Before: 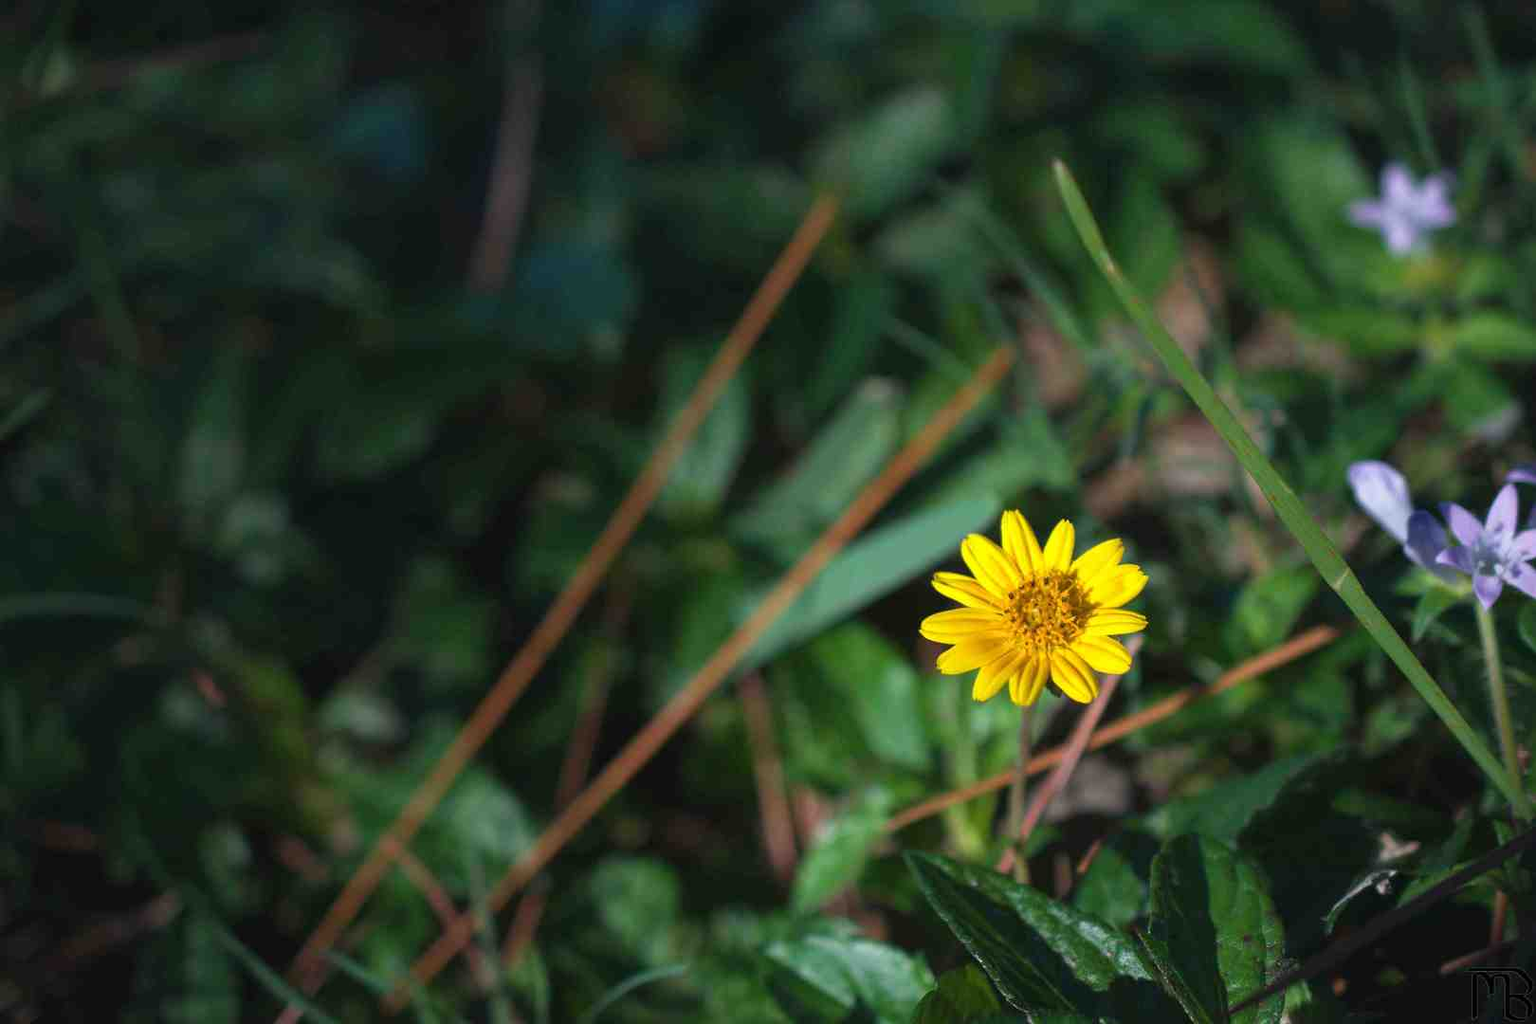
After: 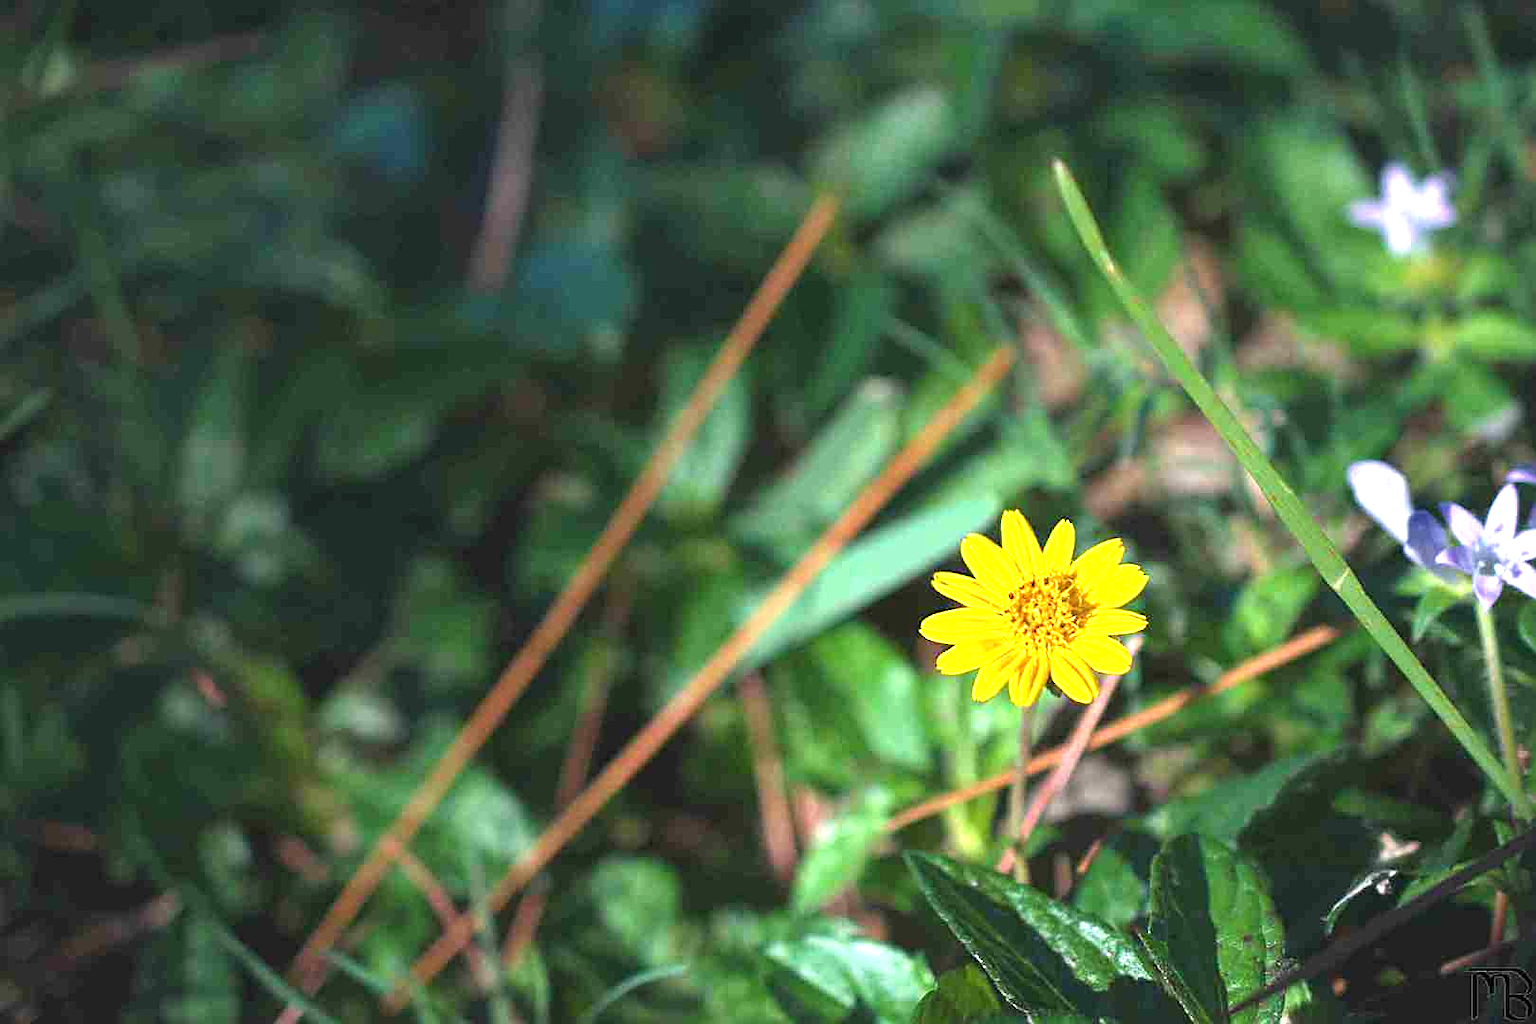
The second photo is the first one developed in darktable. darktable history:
sharpen: on, module defaults
exposure: black level correction 0, exposure 1.55 EV, compensate exposure bias true, compensate highlight preservation false
